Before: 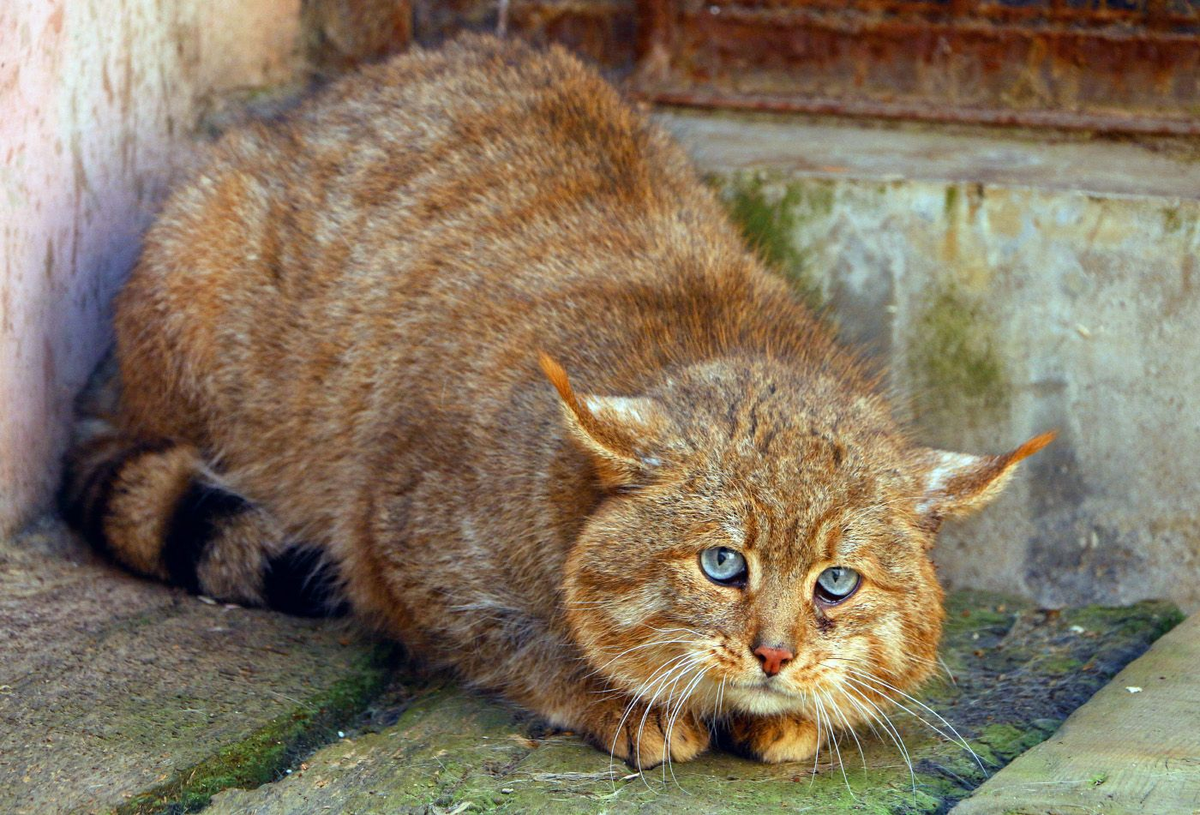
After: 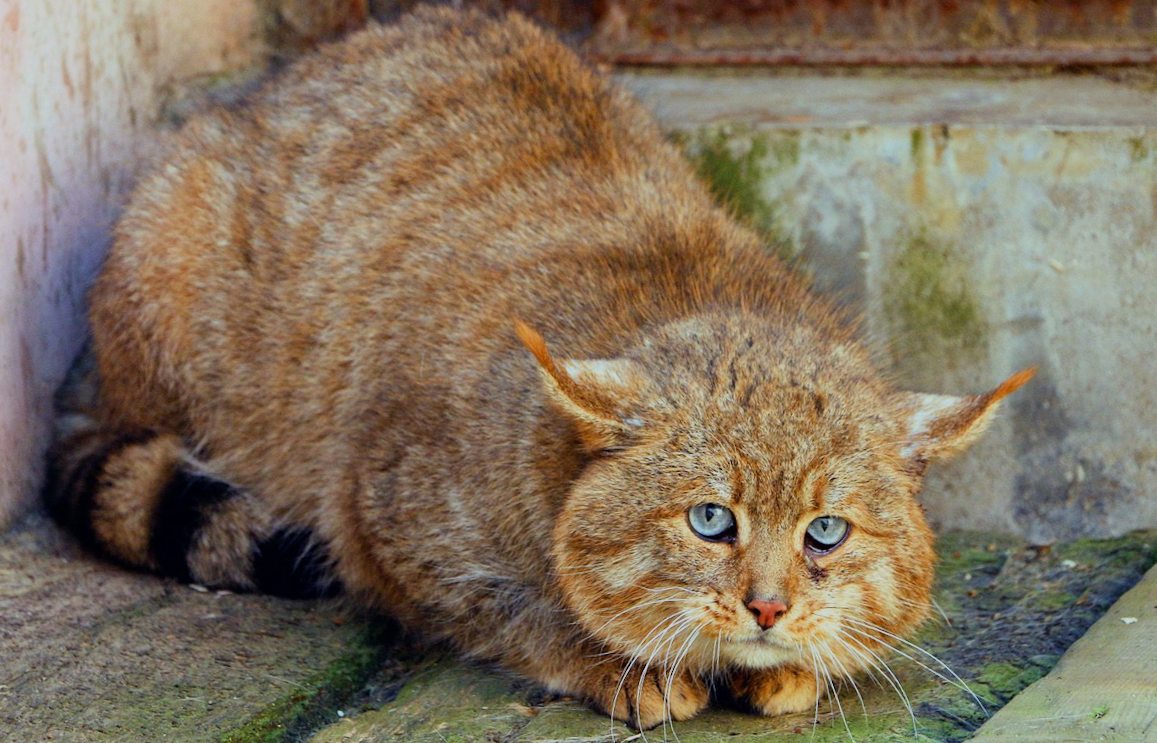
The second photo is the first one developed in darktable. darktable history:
filmic rgb: black relative exposure -16 EV, white relative exposure 4.97 EV, hardness 6.25
rotate and perspective: rotation -3.52°, crop left 0.036, crop right 0.964, crop top 0.081, crop bottom 0.919
